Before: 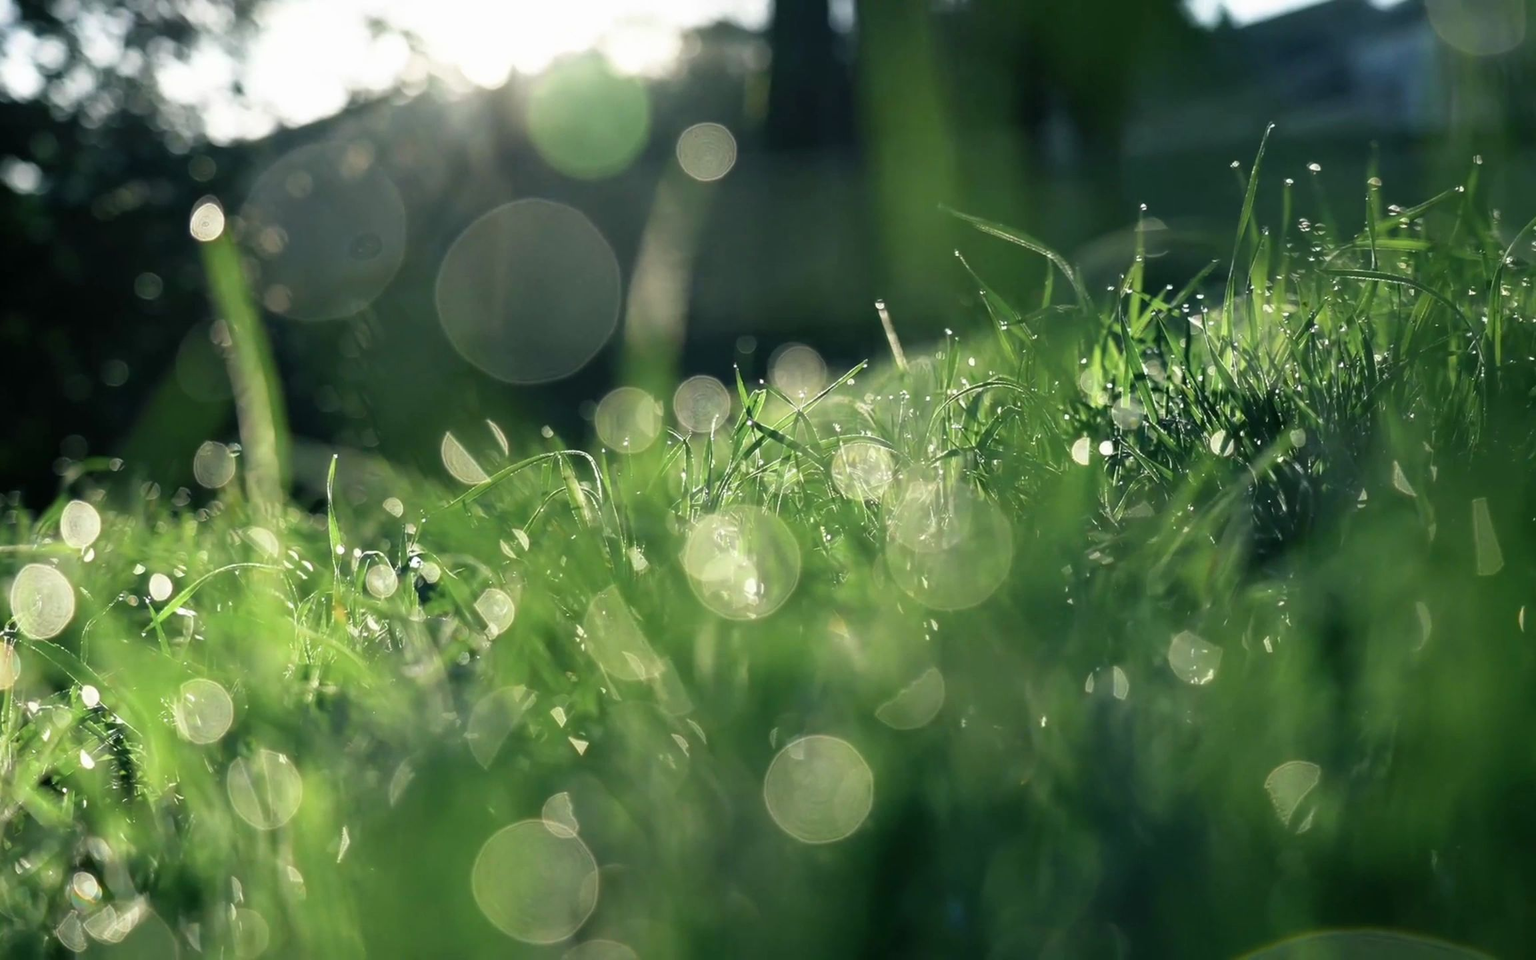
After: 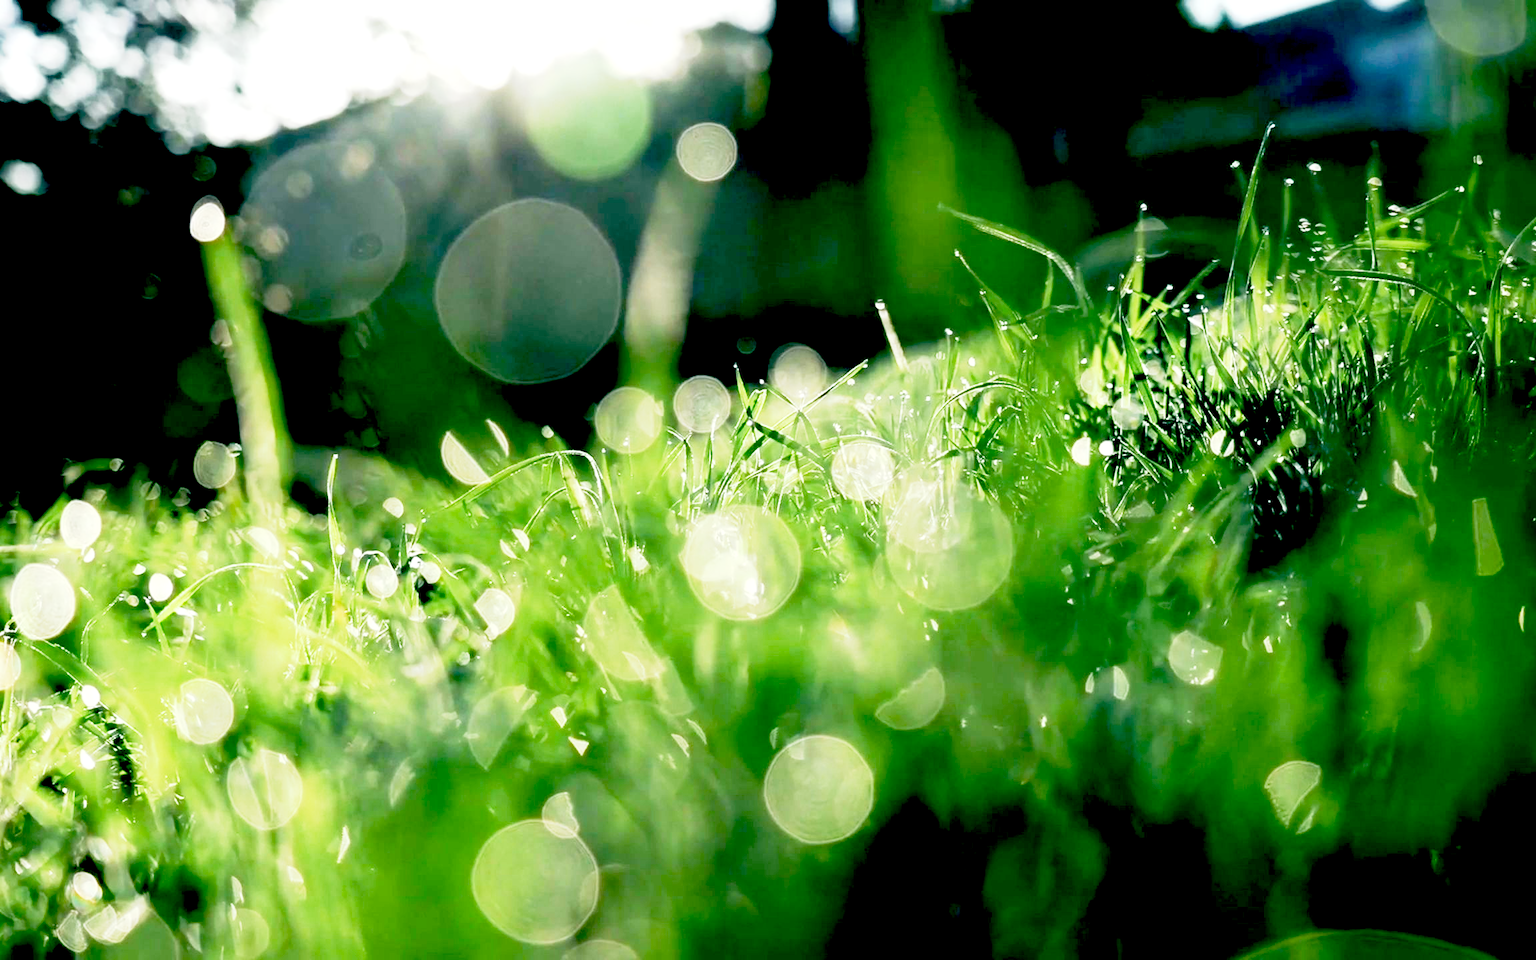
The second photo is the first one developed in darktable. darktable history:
base curve: curves: ch0 [(0, 0) (0.088, 0.125) (0.176, 0.251) (0.354, 0.501) (0.613, 0.749) (1, 0.877)], exposure shift 0.01, preserve colors none
exposure: black level correction 0.036, exposure 0.901 EV, compensate highlight preservation false
